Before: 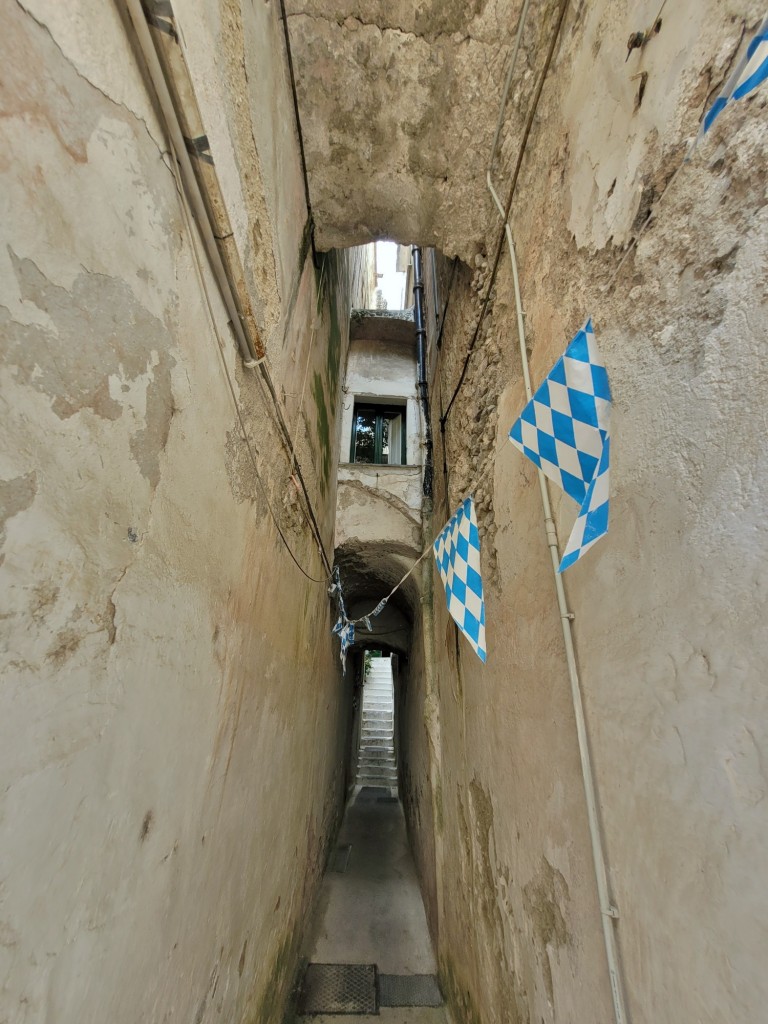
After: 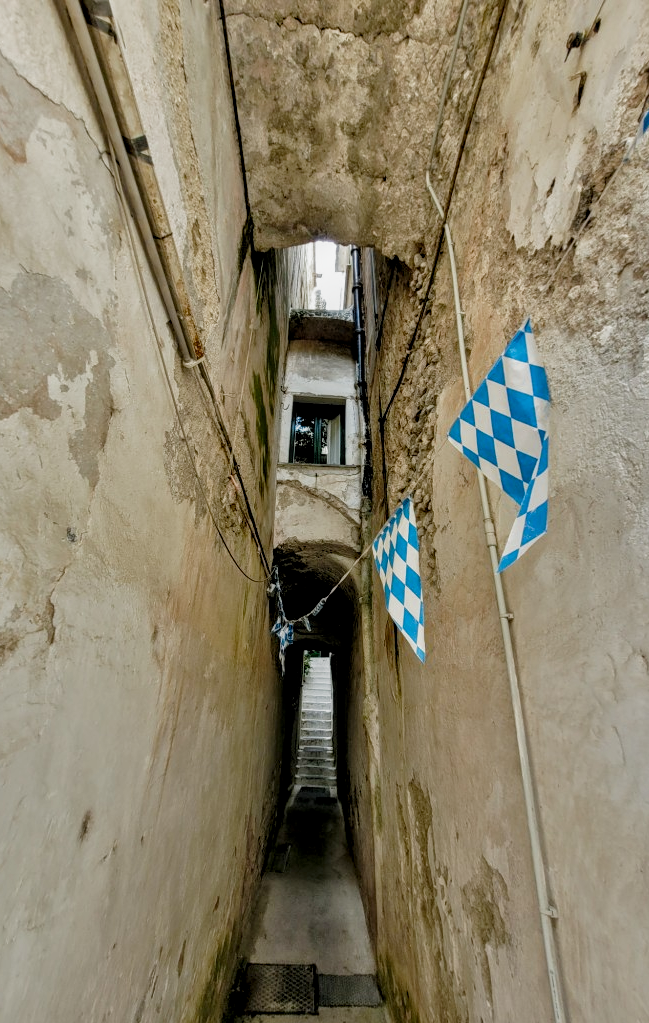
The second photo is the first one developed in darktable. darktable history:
local contrast: on, module defaults
filmic rgb: black relative exposure -4.9 EV, white relative exposure 2.83 EV, threshold 5.97 EV, hardness 3.69, add noise in highlights 0.001, preserve chrominance no, color science v4 (2020), iterations of high-quality reconstruction 0, enable highlight reconstruction true
crop: left 8.039%, right 7.378%
